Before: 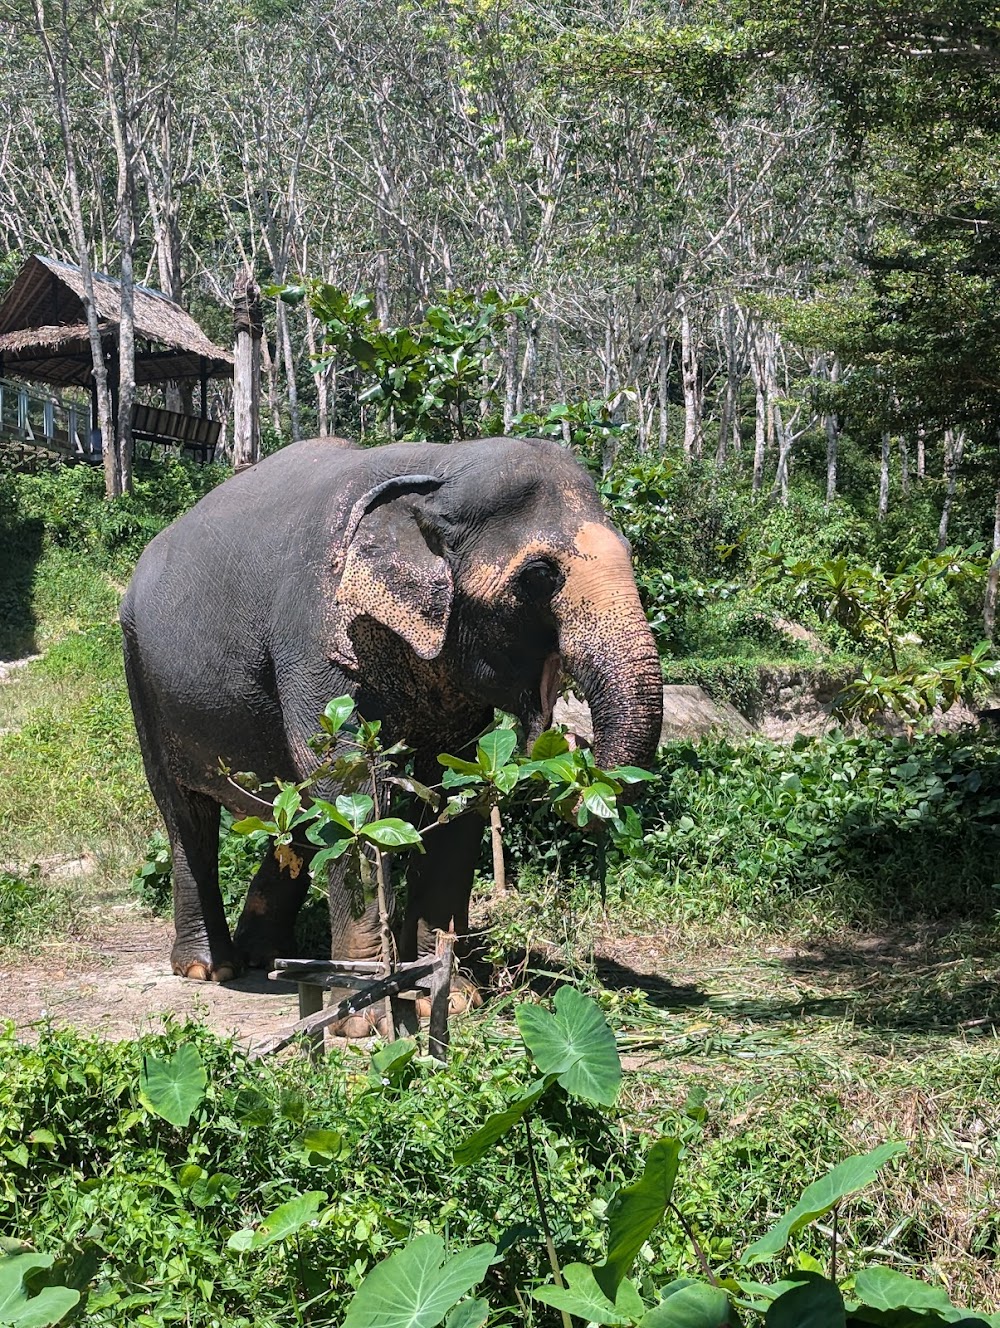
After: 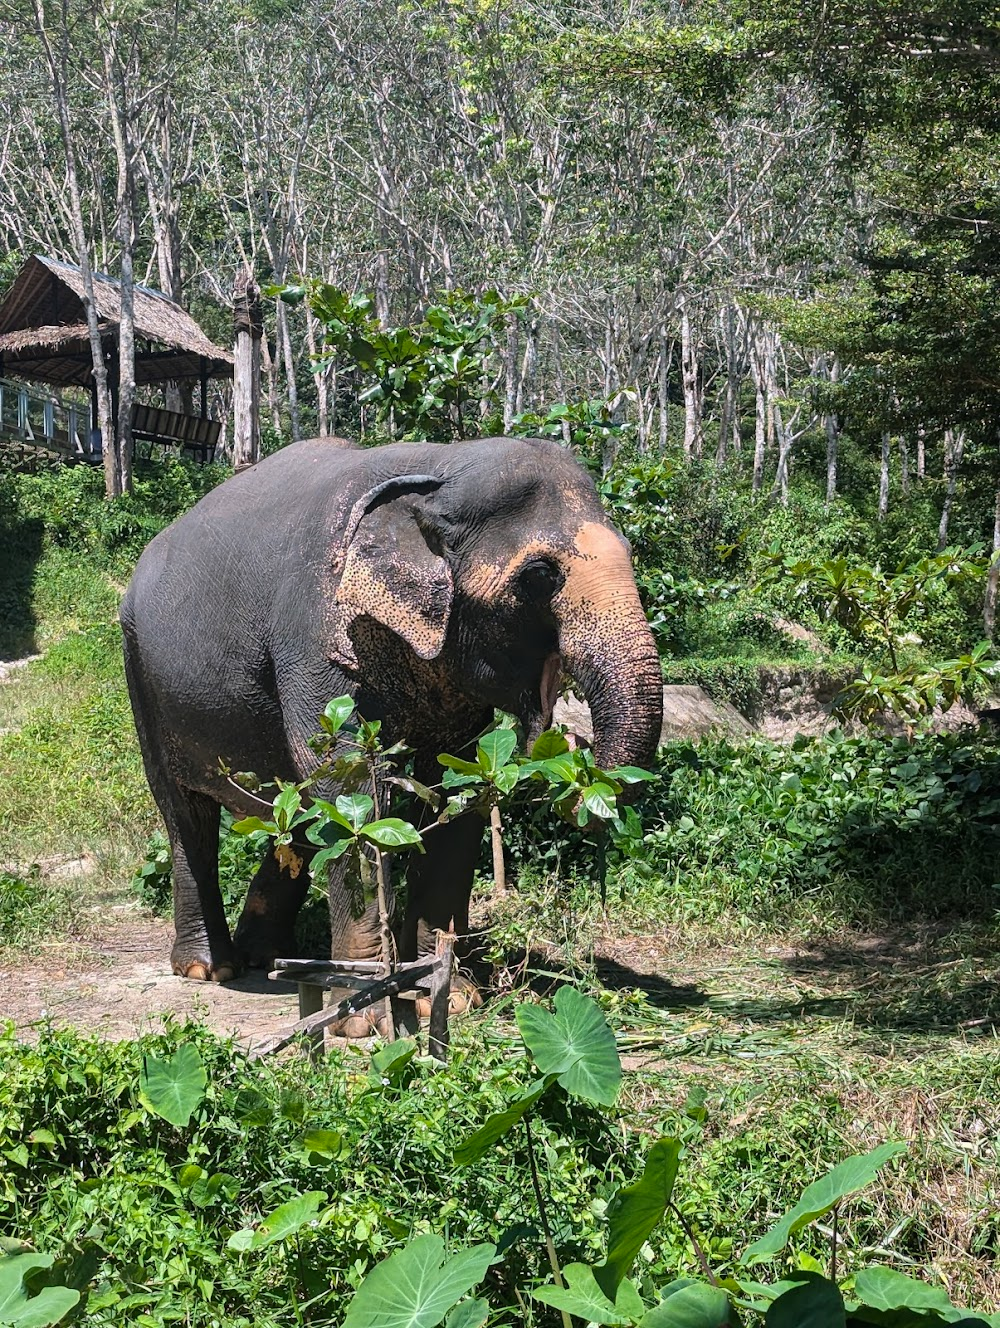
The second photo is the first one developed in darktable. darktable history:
contrast brightness saturation: contrast -0.012, brightness -0.015, saturation 0.045
